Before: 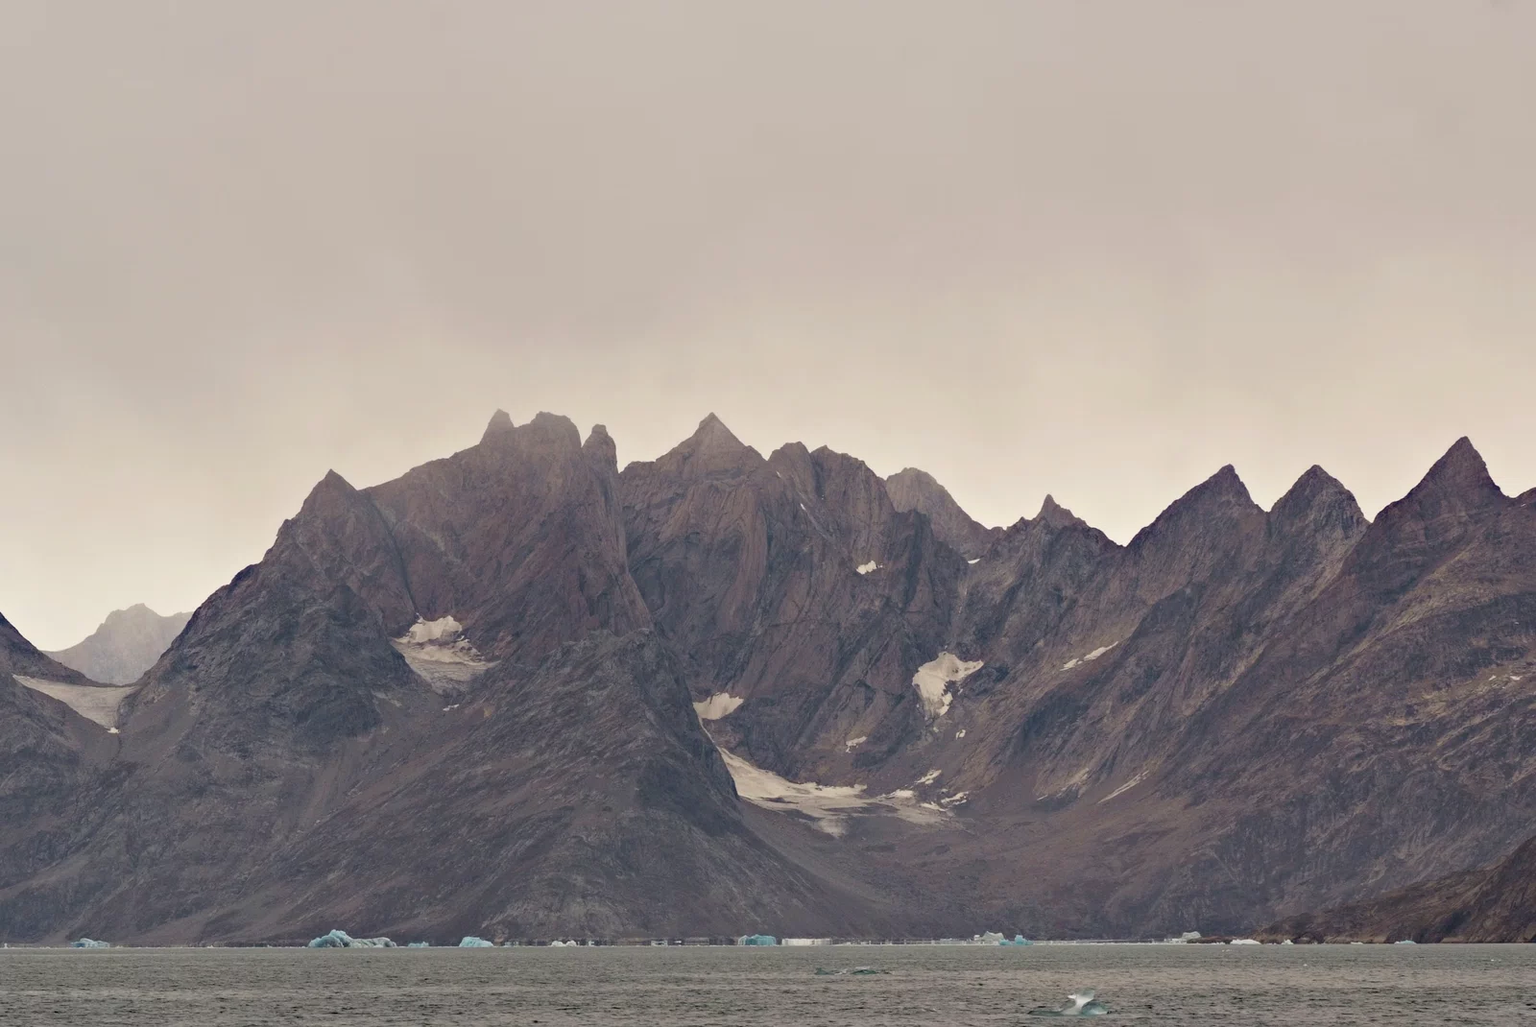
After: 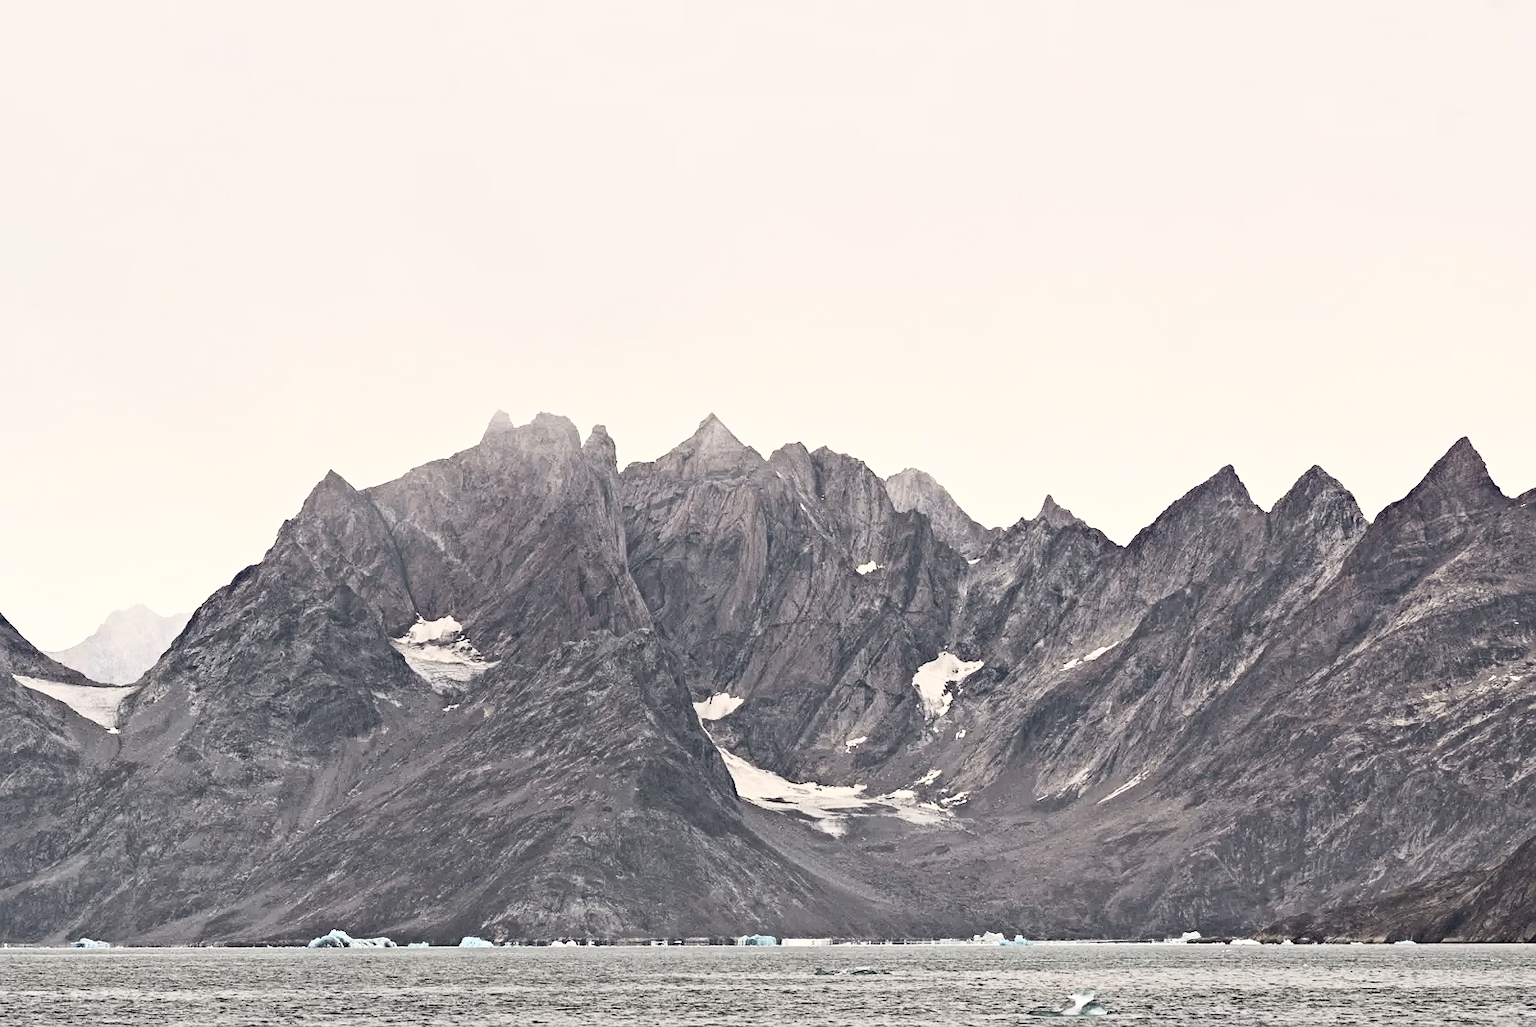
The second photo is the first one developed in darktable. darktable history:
contrast equalizer: y [[0.5, 0.501, 0.525, 0.597, 0.58, 0.514], [0.5 ×6], [0.5 ×6], [0 ×6], [0 ×6]]
contrast brightness saturation: contrast 0.557, brightness 0.567, saturation -0.332
sharpen: radius 1.019
